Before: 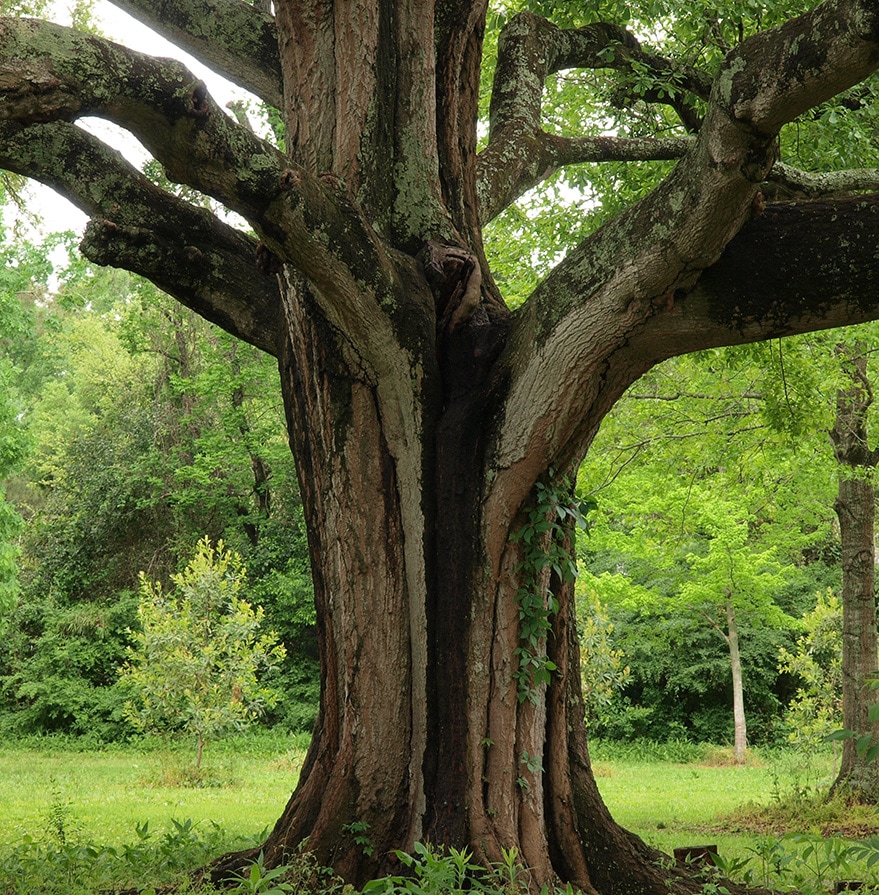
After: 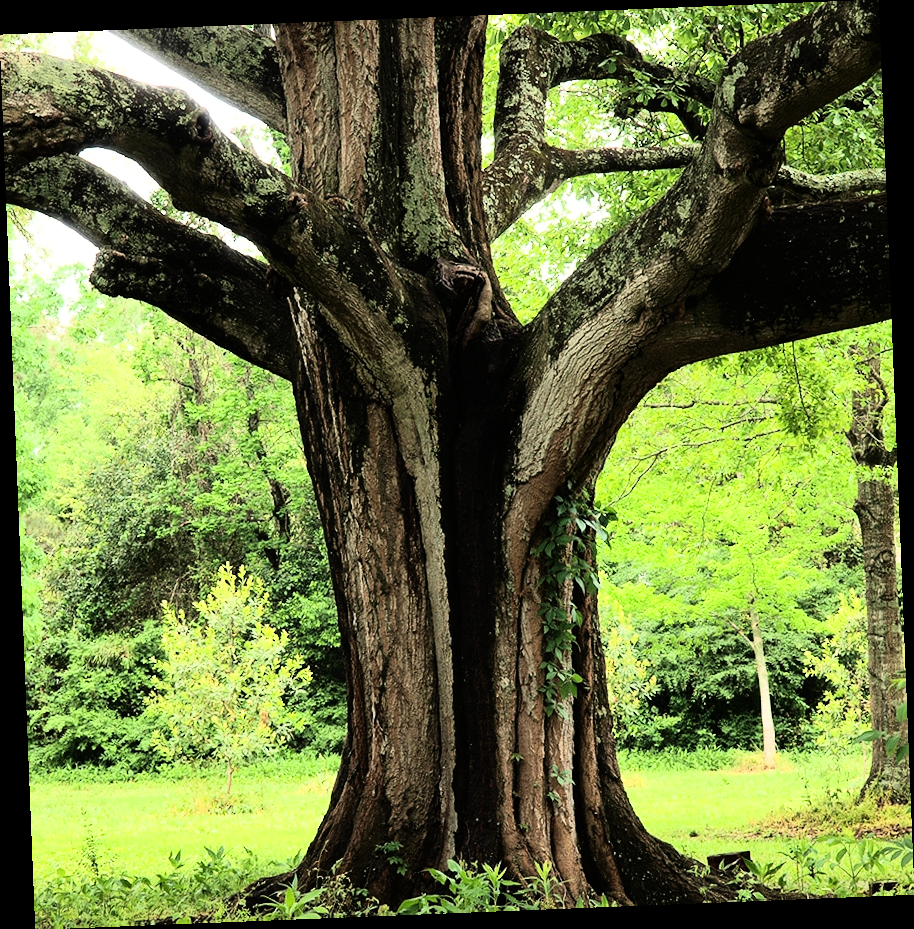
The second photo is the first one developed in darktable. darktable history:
rotate and perspective: rotation -2.29°, automatic cropping off
rgb curve: curves: ch0 [(0, 0) (0.21, 0.15) (0.24, 0.21) (0.5, 0.75) (0.75, 0.96) (0.89, 0.99) (1, 1)]; ch1 [(0, 0.02) (0.21, 0.13) (0.25, 0.2) (0.5, 0.67) (0.75, 0.9) (0.89, 0.97) (1, 1)]; ch2 [(0, 0.02) (0.21, 0.13) (0.25, 0.2) (0.5, 0.67) (0.75, 0.9) (0.89, 0.97) (1, 1)], compensate middle gray true
